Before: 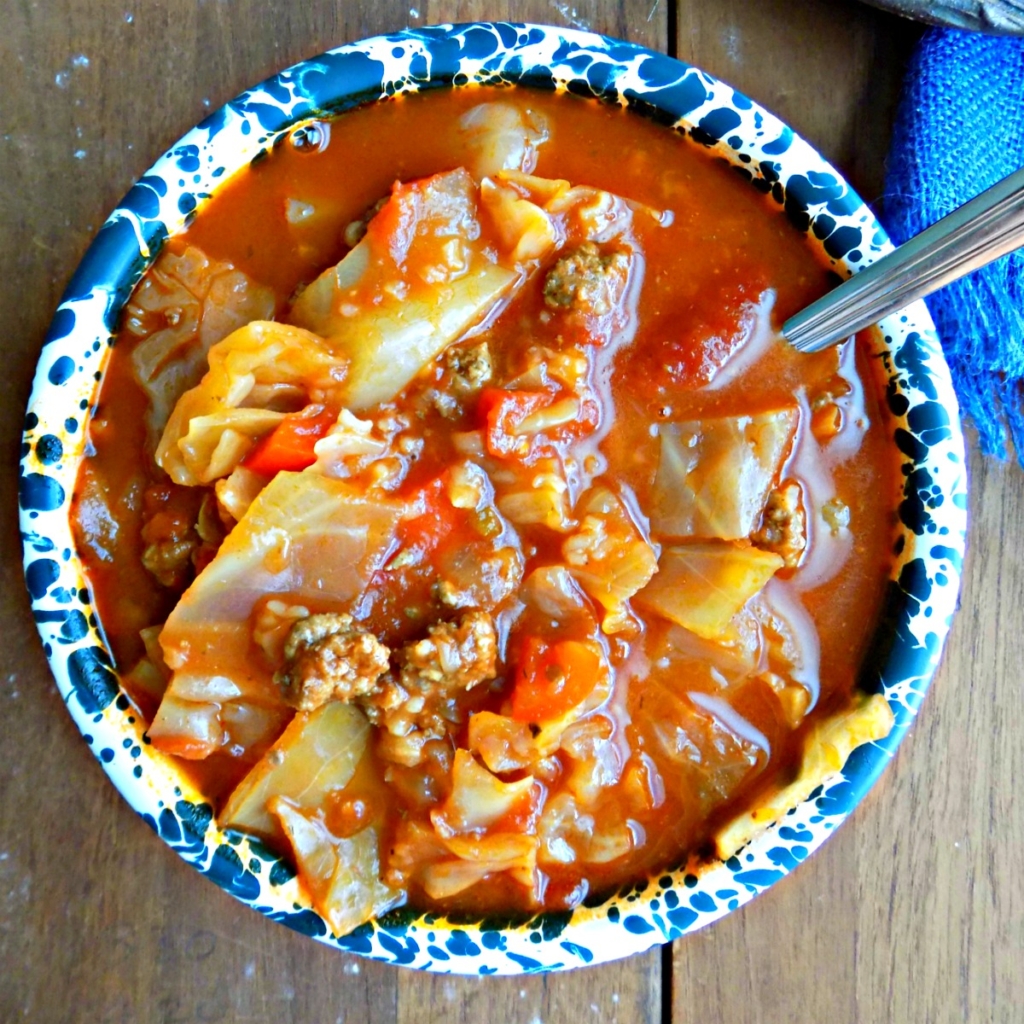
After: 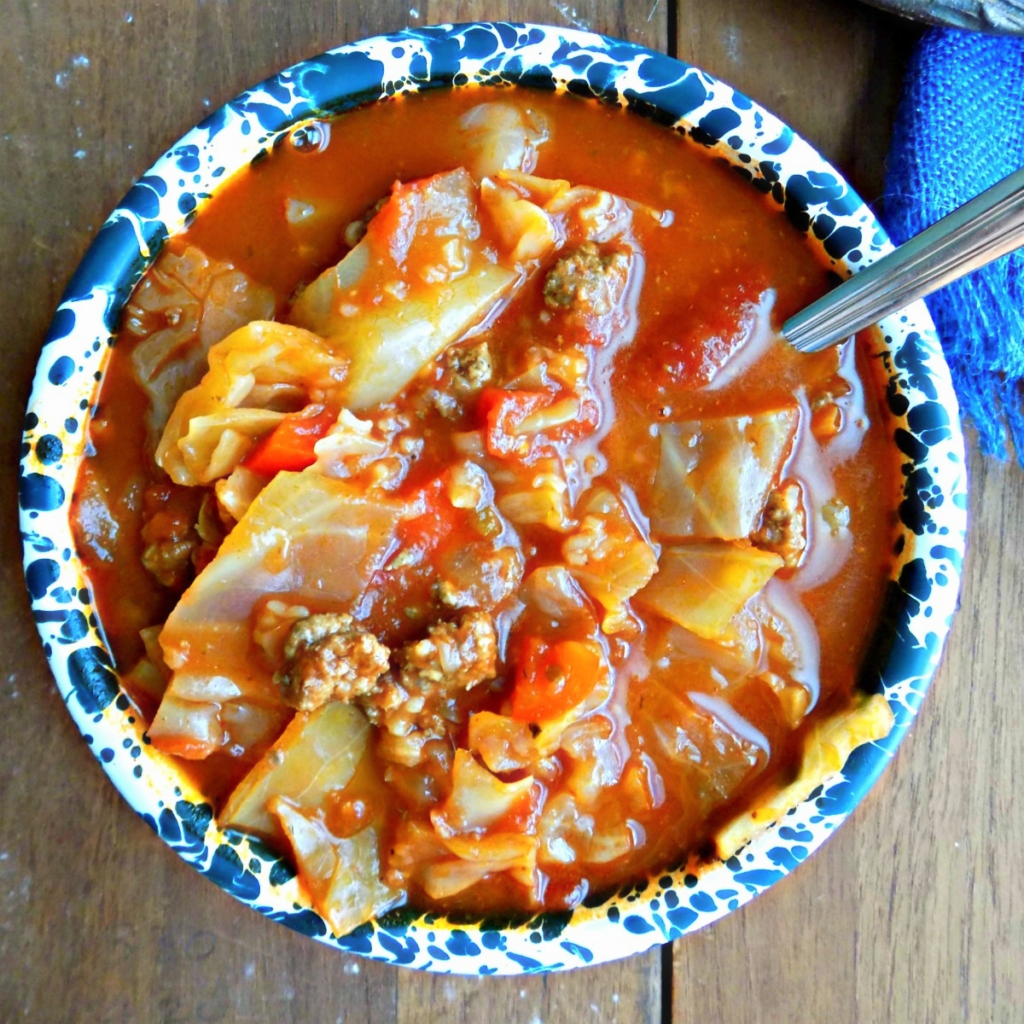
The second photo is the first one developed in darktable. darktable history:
haze removal: strength -0.061, compatibility mode true, adaptive false
